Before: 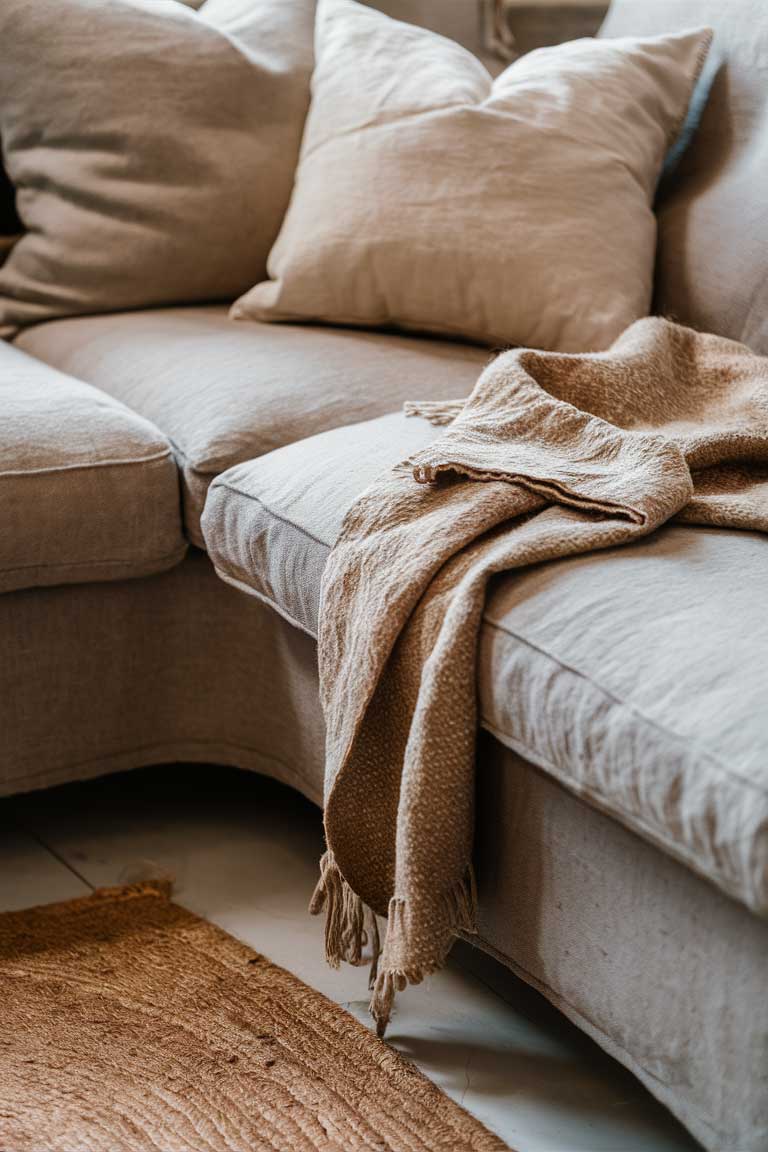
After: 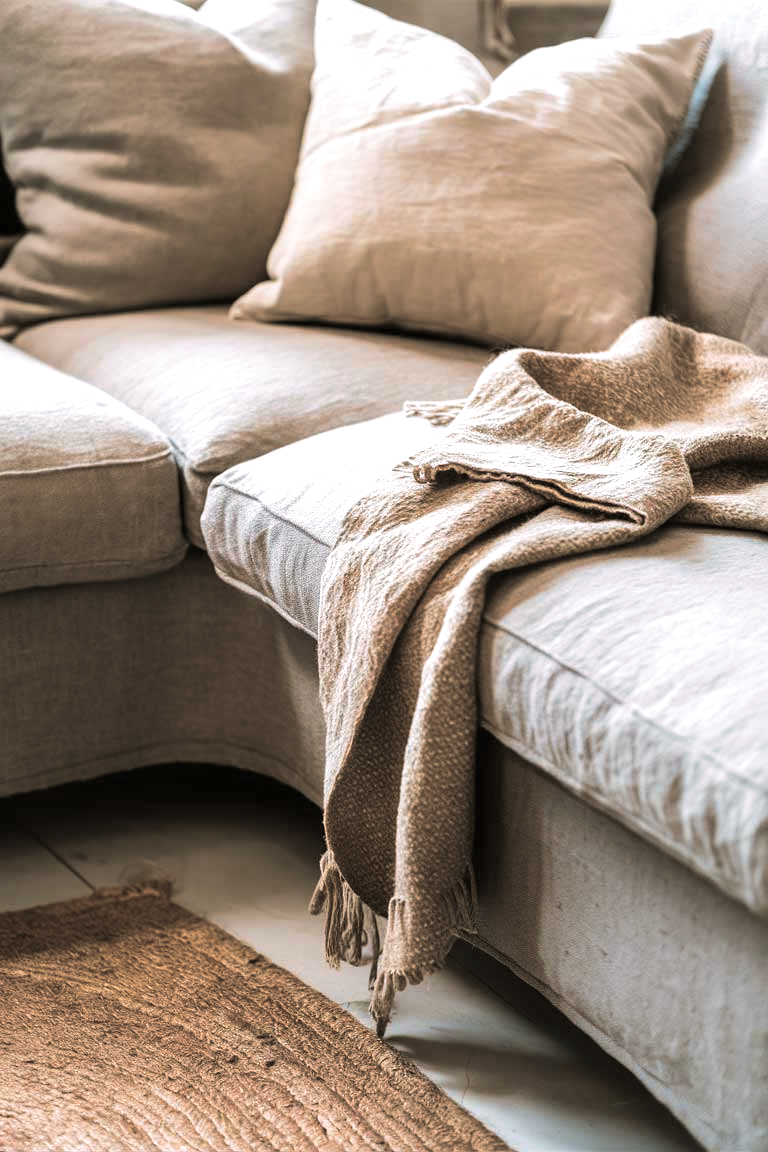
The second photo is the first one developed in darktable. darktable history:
exposure: exposure 0.64 EV, compensate highlight preservation false
split-toning: shadows › hue 46.8°, shadows › saturation 0.17, highlights › hue 316.8°, highlights › saturation 0.27, balance -51.82
tone equalizer: on, module defaults
